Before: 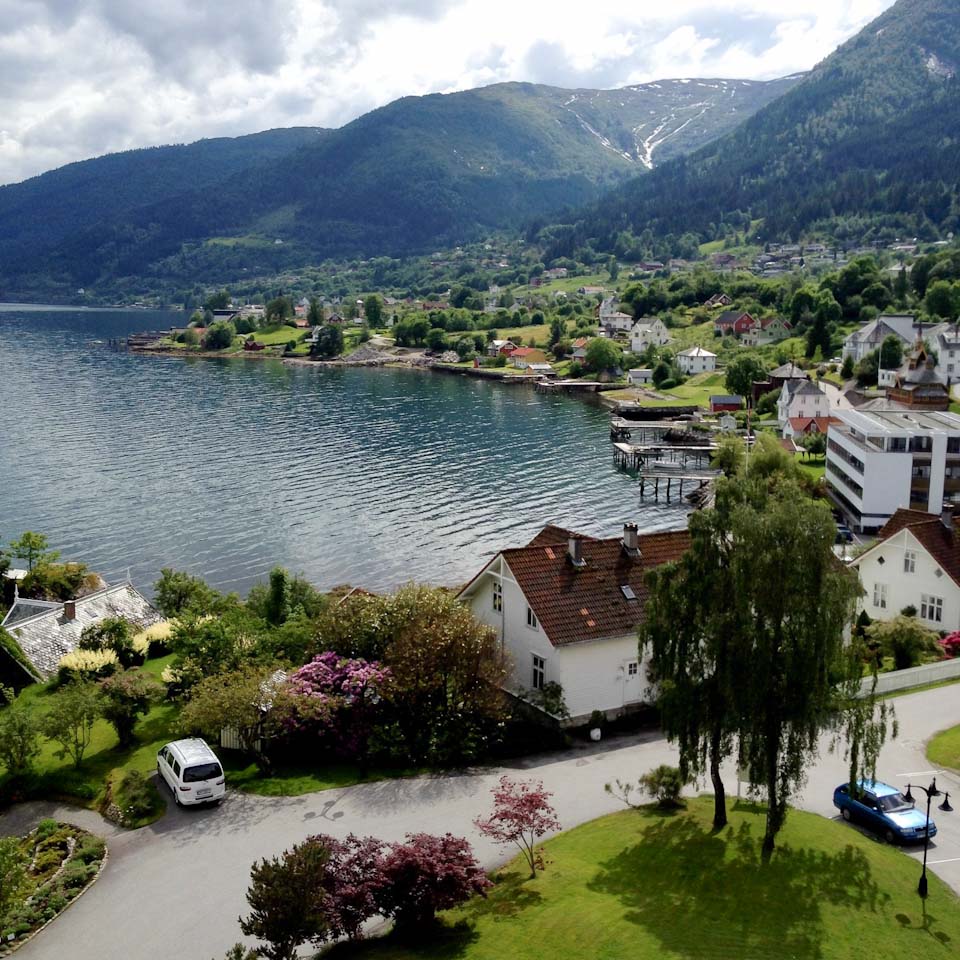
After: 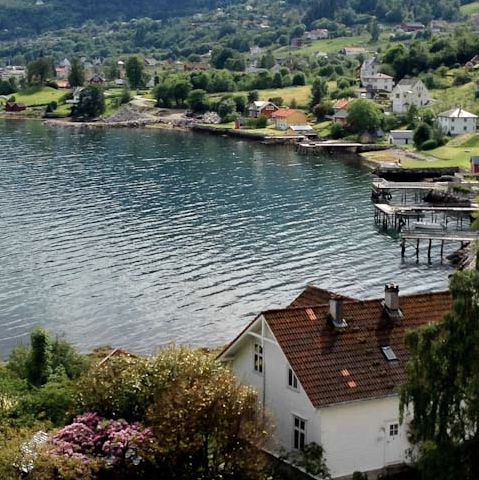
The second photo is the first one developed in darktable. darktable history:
crop: left 25%, top 25%, right 25%, bottom 25%
color zones: curves: ch0 [(0.018, 0.548) (0.197, 0.654) (0.425, 0.447) (0.605, 0.658) (0.732, 0.579)]; ch1 [(0.105, 0.531) (0.224, 0.531) (0.386, 0.39) (0.618, 0.456) (0.732, 0.456) (0.956, 0.421)]; ch2 [(0.039, 0.583) (0.215, 0.465) (0.399, 0.544) (0.465, 0.548) (0.614, 0.447) (0.724, 0.43) (0.882, 0.623) (0.956, 0.632)]
